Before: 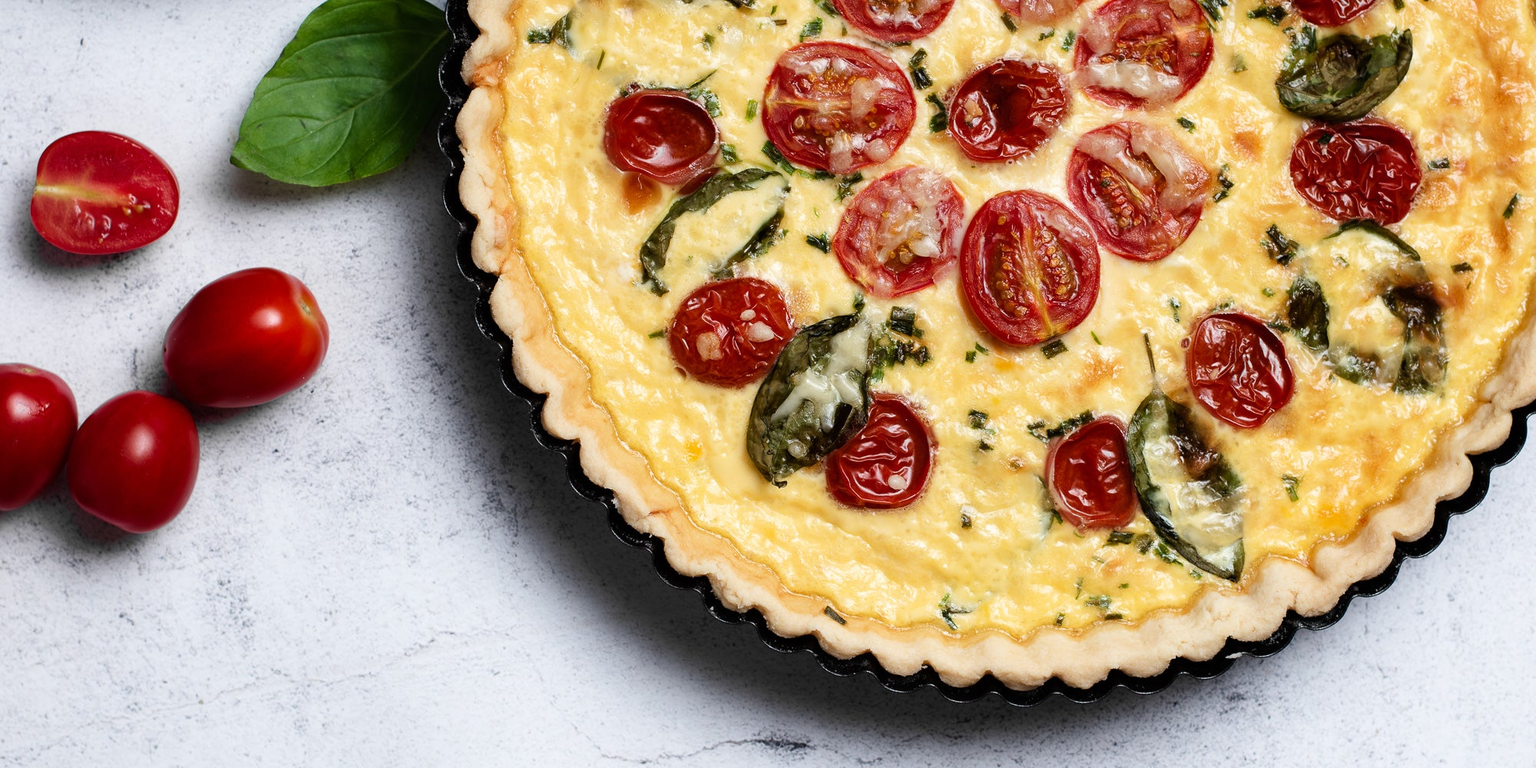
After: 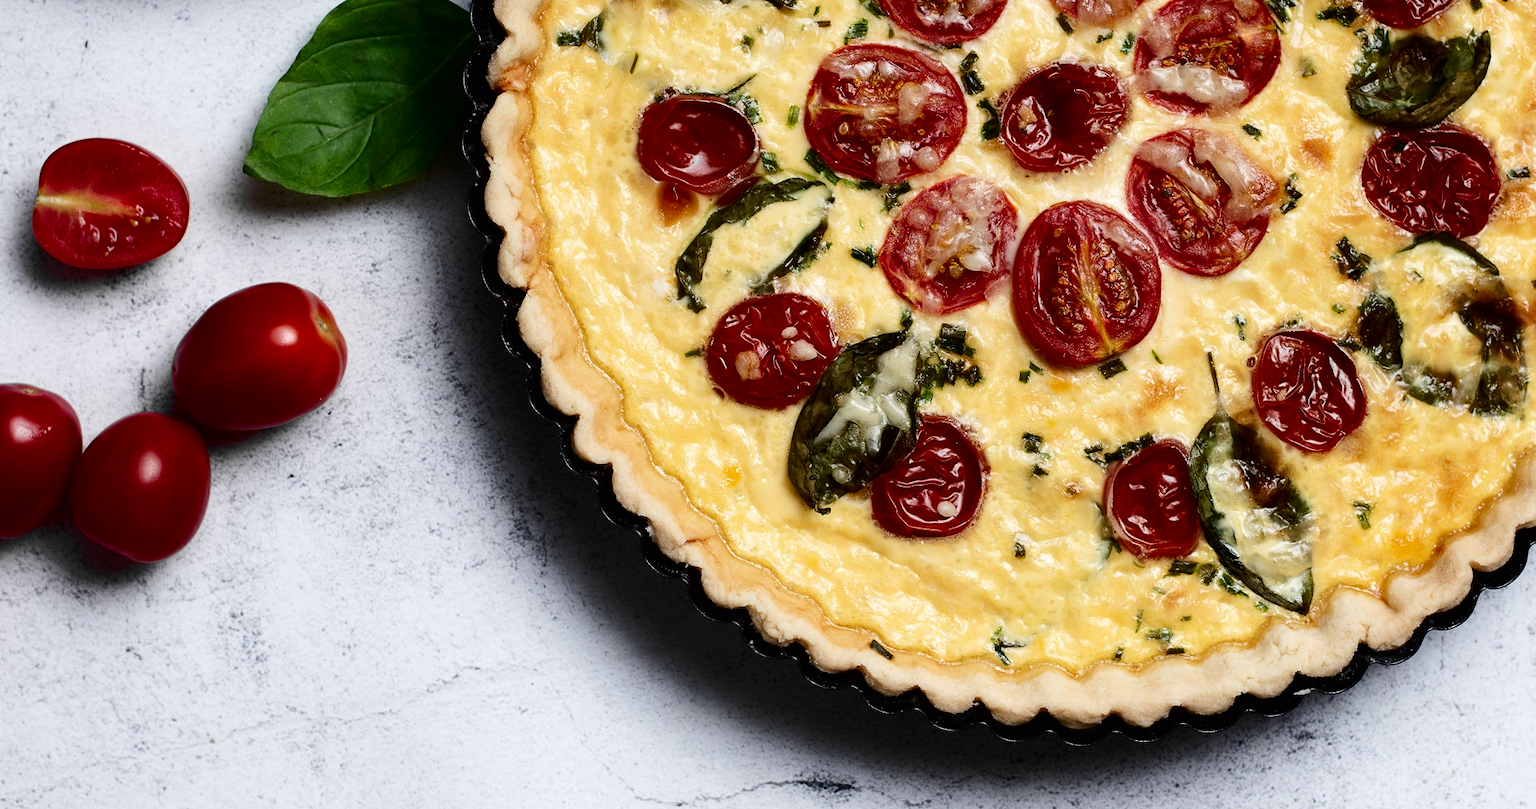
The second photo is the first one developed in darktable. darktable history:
crop and rotate: left 0%, right 5.226%
tone curve: curves: ch0 [(0, 0) (0.003, 0.006) (0.011, 0.007) (0.025, 0.01) (0.044, 0.015) (0.069, 0.023) (0.1, 0.031) (0.136, 0.045) (0.177, 0.066) (0.224, 0.098) (0.277, 0.139) (0.335, 0.194) (0.399, 0.254) (0.468, 0.346) (0.543, 0.45) (0.623, 0.56) (0.709, 0.667) (0.801, 0.78) (0.898, 0.891) (1, 1)], color space Lab, independent channels, preserve colors none
